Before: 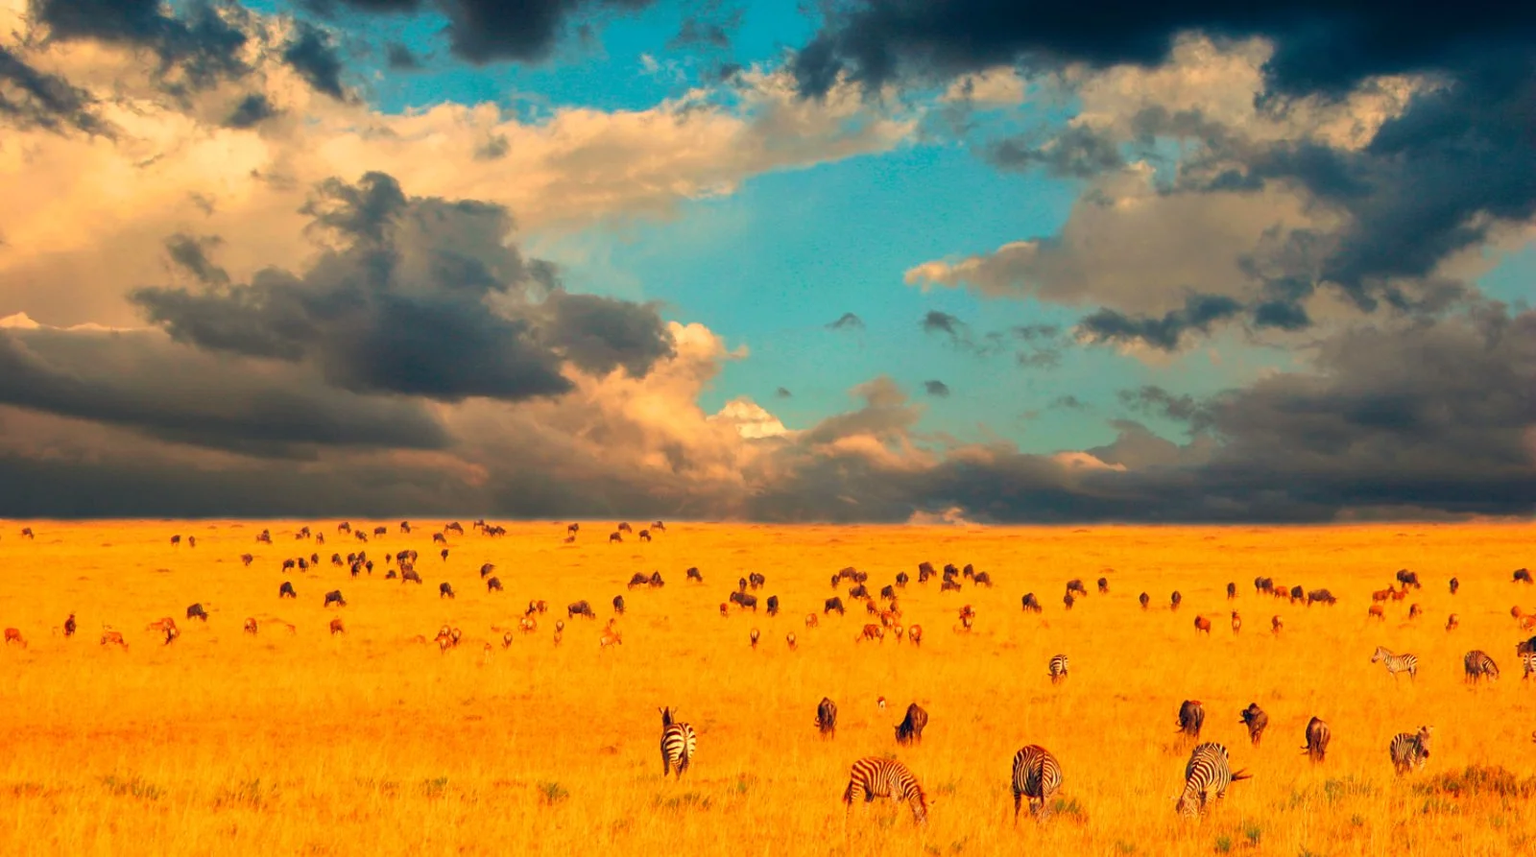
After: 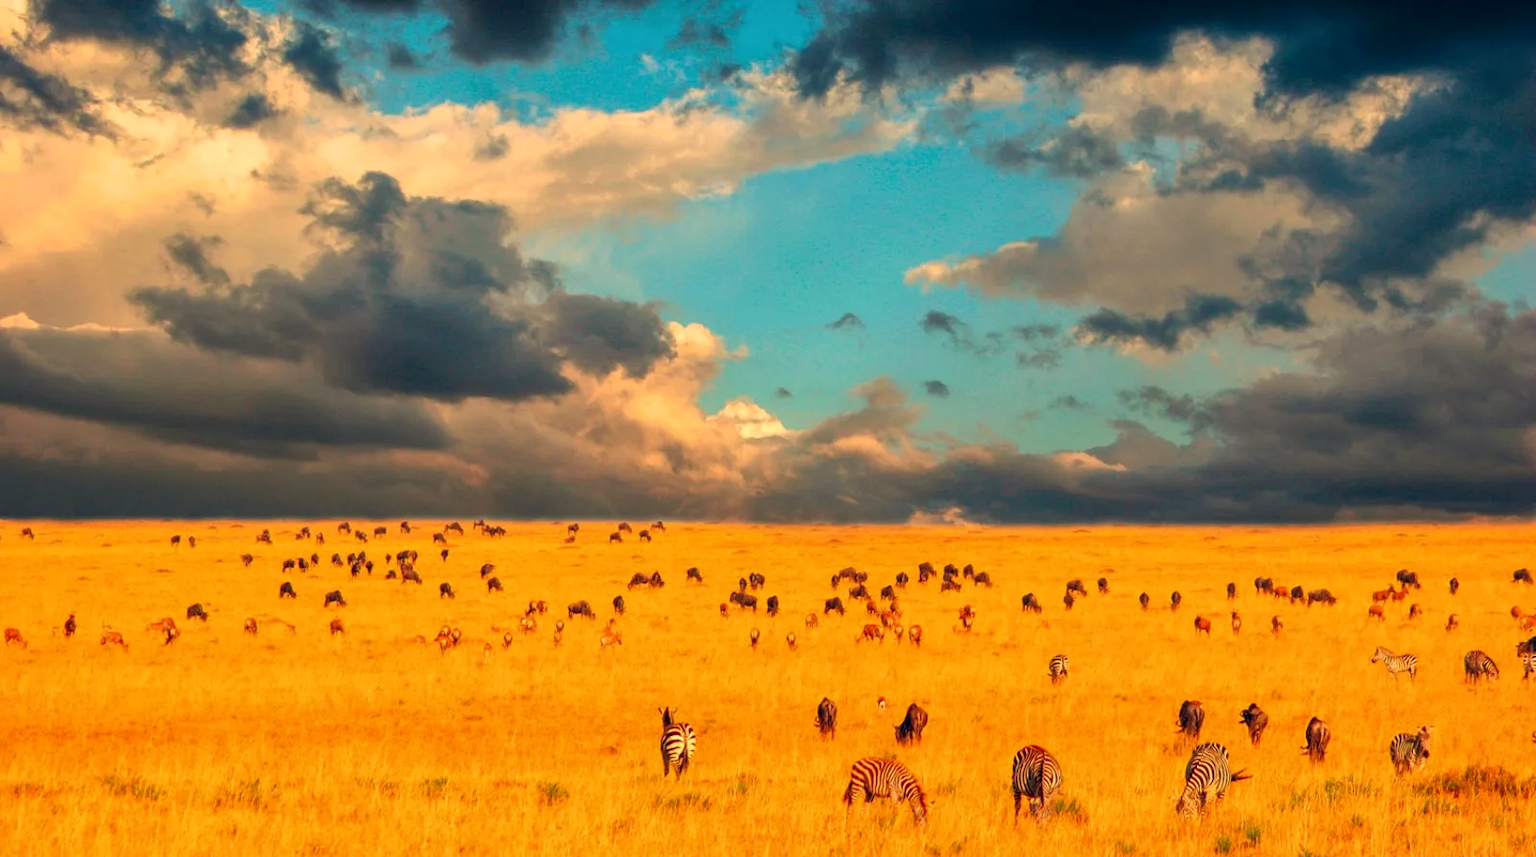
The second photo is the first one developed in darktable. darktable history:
local contrast: highlights 100%, shadows 100%, detail 131%, midtone range 0.2
